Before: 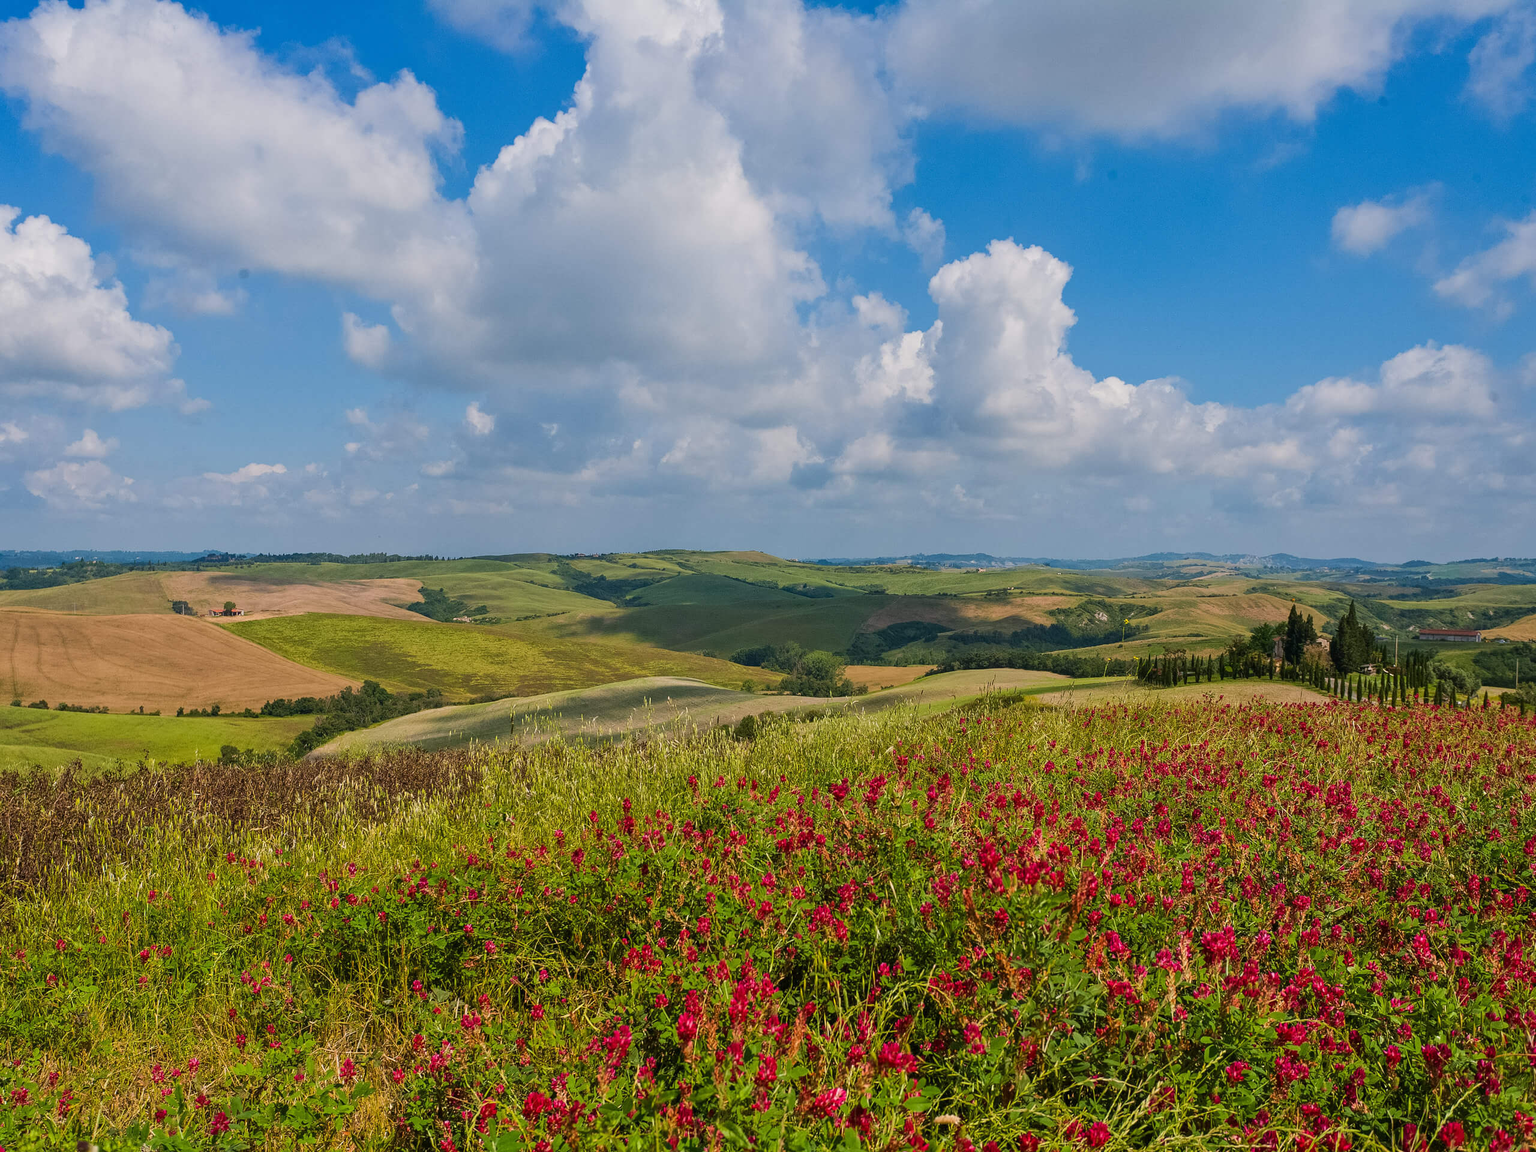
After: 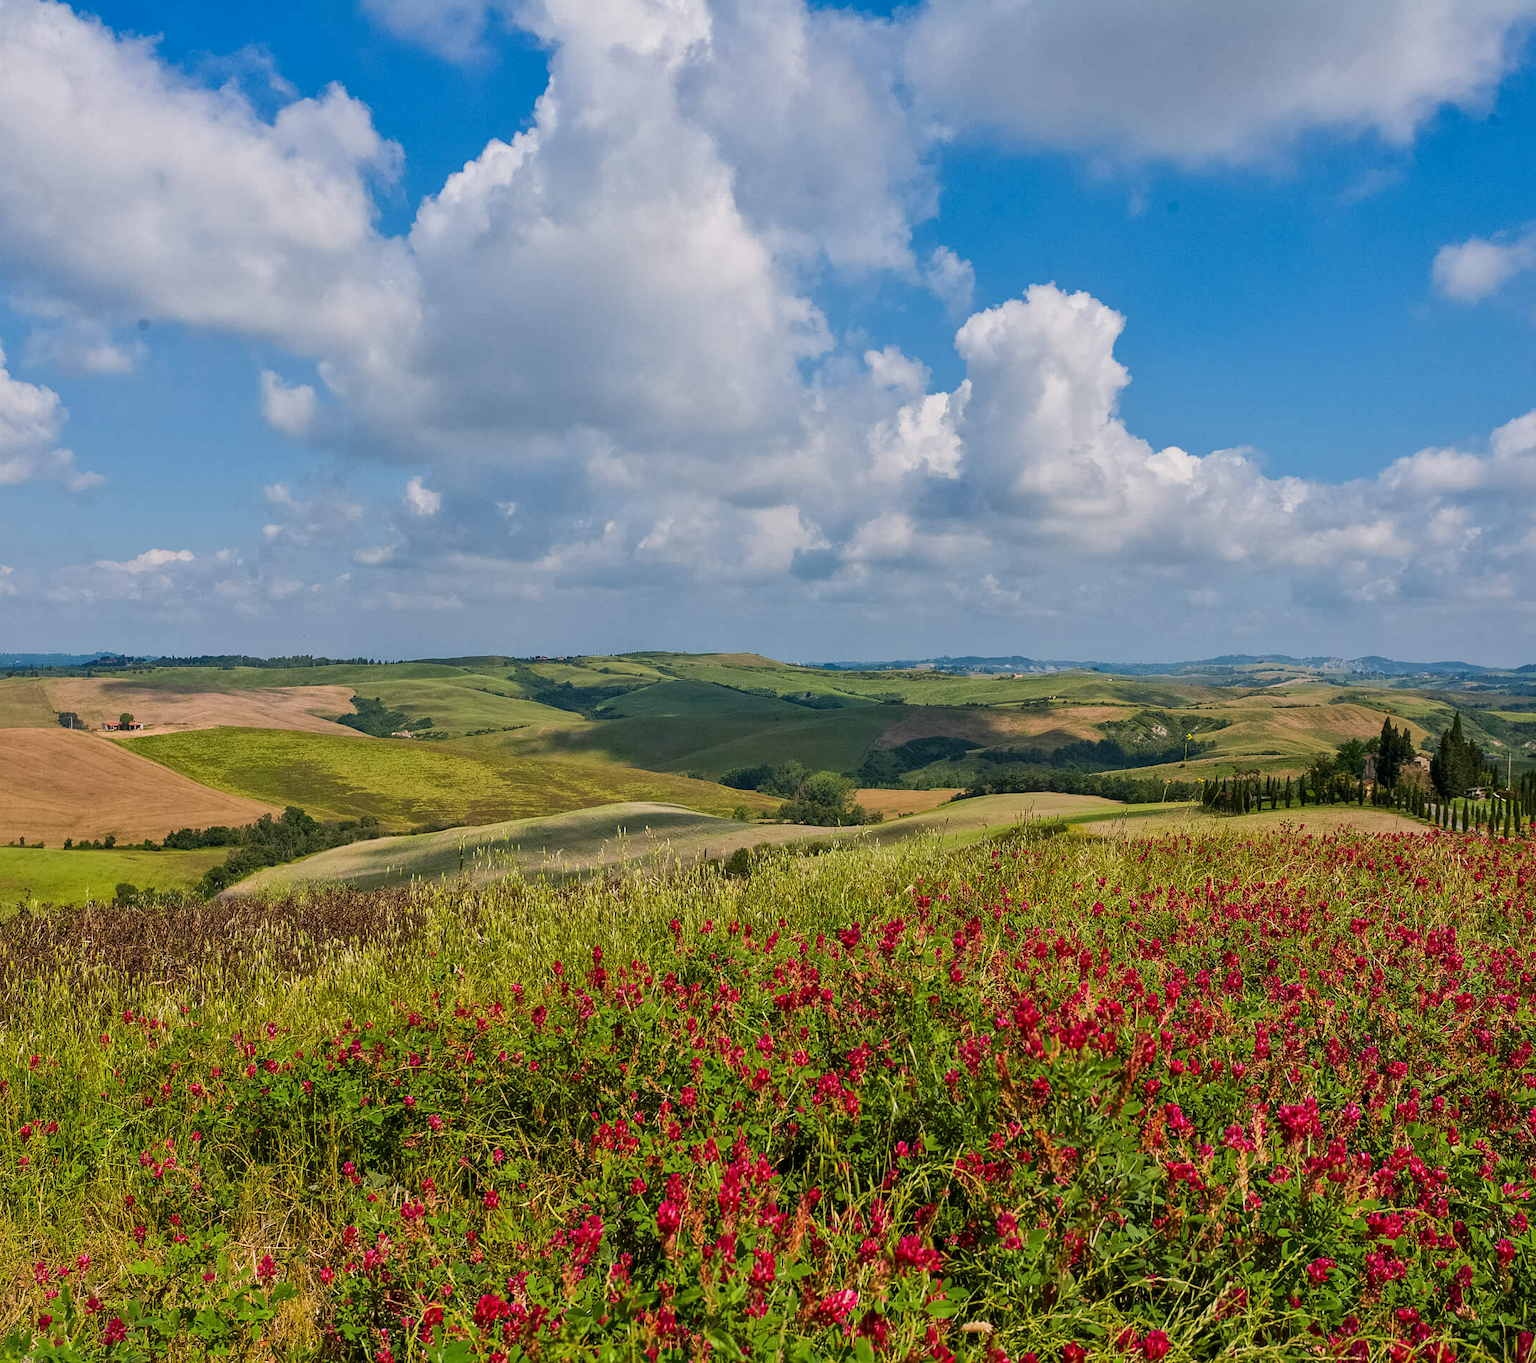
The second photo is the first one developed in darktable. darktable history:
crop: left 8.026%, right 7.374%
local contrast: mode bilateral grid, contrast 20, coarseness 50, detail 120%, midtone range 0.2
